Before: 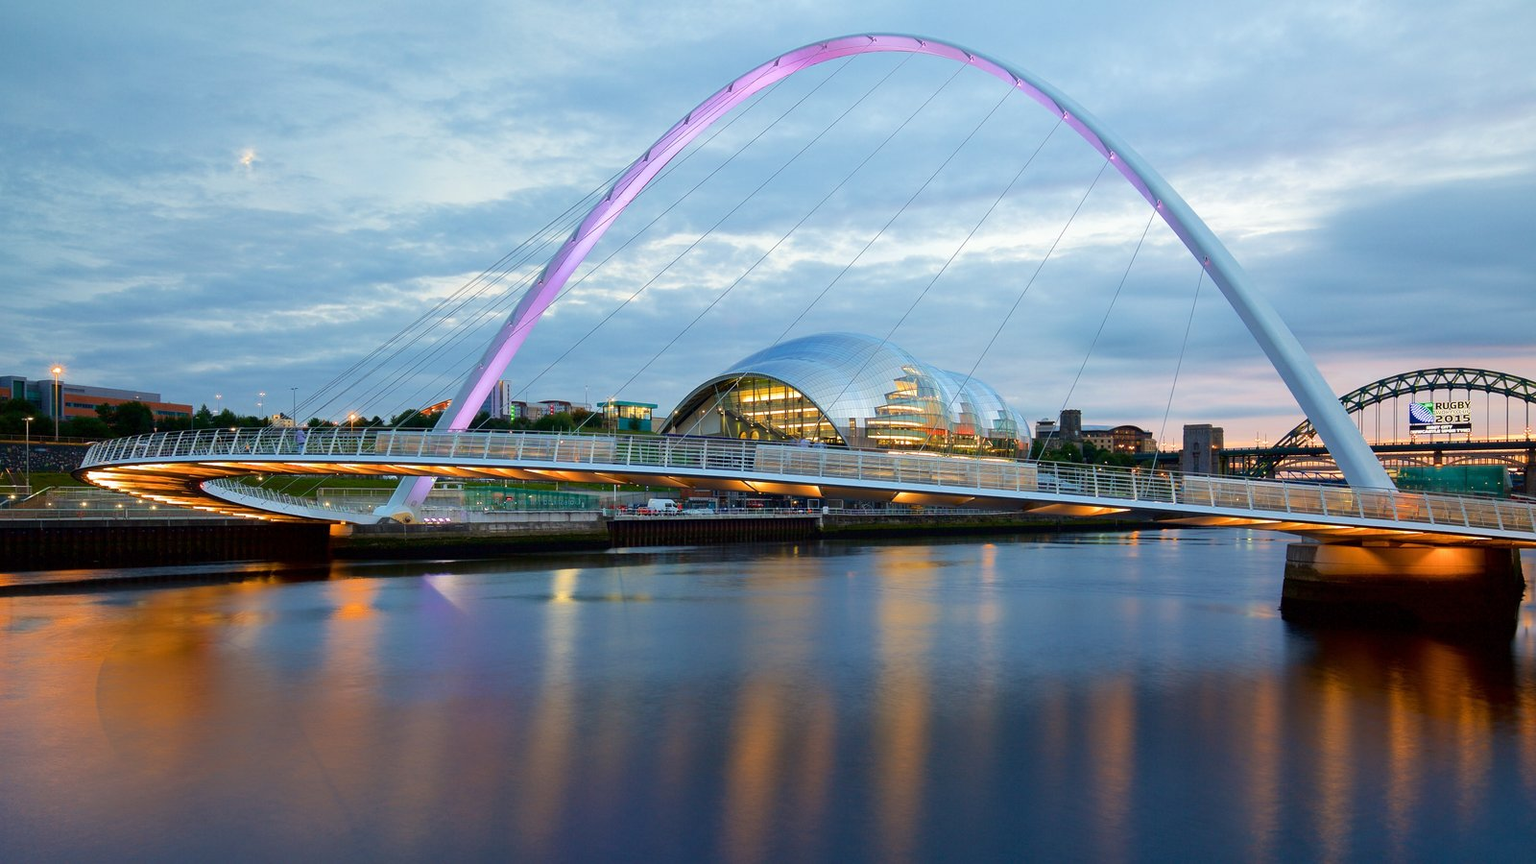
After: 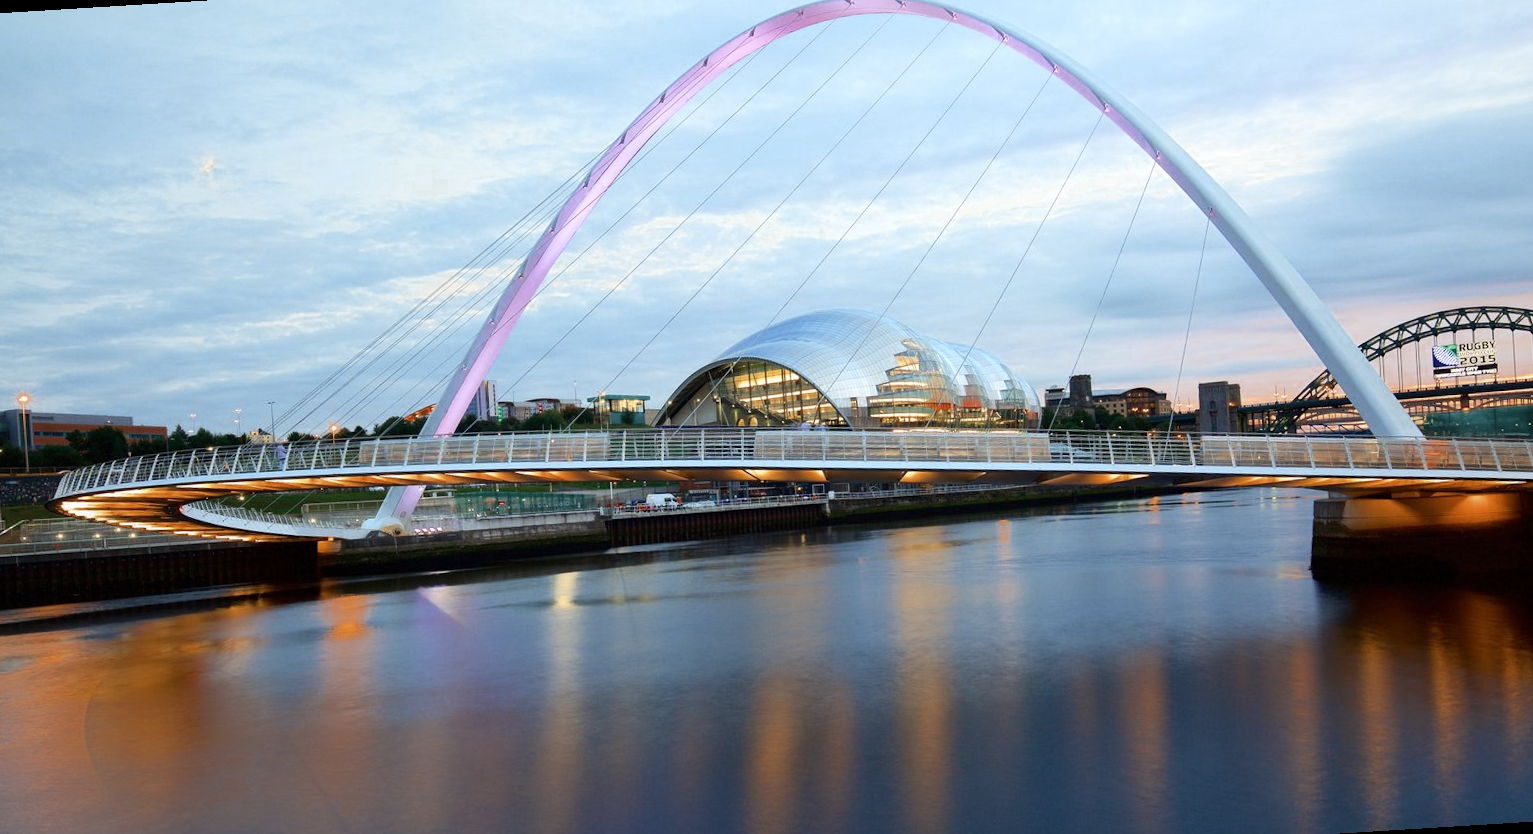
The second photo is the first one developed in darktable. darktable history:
rotate and perspective: rotation -3.52°, crop left 0.036, crop right 0.964, crop top 0.081, crop bottom 0.919
color zones: curves: ch0 [(0, 0.5) (0.125, 0.4) (0.25, 0.5) (0.375, 0.4) (0.5, 0.4) (0.625, 0.6) (0.75, 0.6) (0.875, 0.5)]; ch1 [(0, 0.35) (0.125, 0.45) (0.25, 0.35) (0.375, 0.35) (0.5, 0.35) (0.625, 0.35) (0.75, 0.45) (0.875, 0.35)]; ch2 [(0, 0.6) (0.125, 0.5) (0.25, 0.5) (0.375, 0.6) (0.5, 0.6) (0.625, 0.5) (0.75, 0.5) (0.875, 0.5)]
contrast brightness saturation: contrast 0.15, brightness 0.05
